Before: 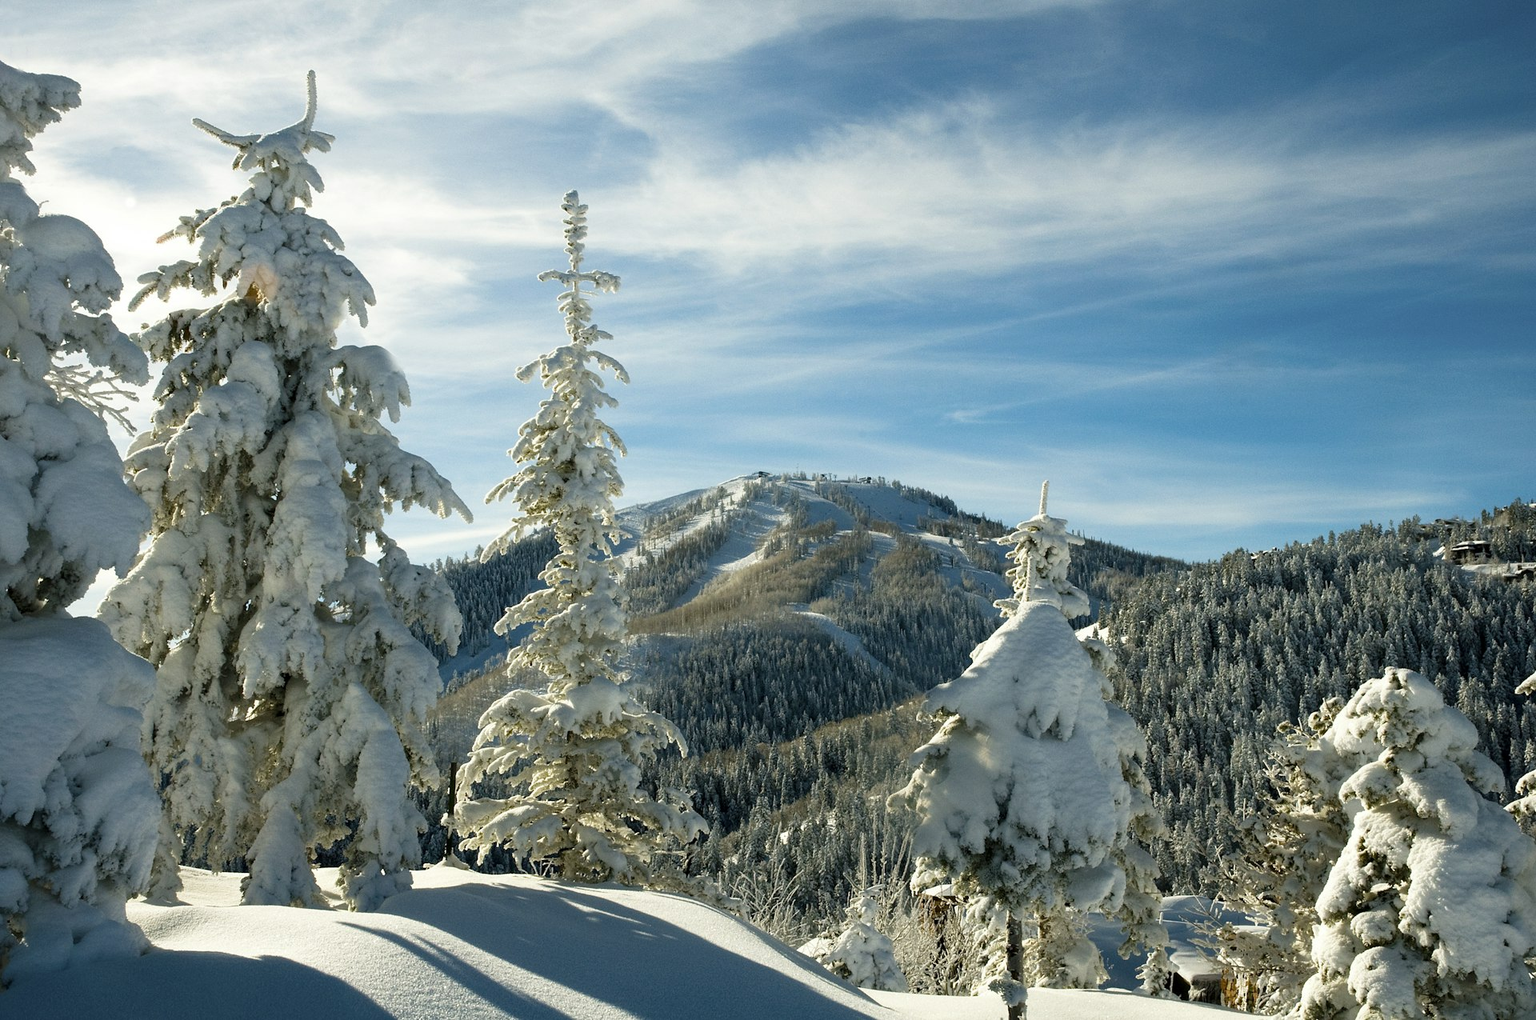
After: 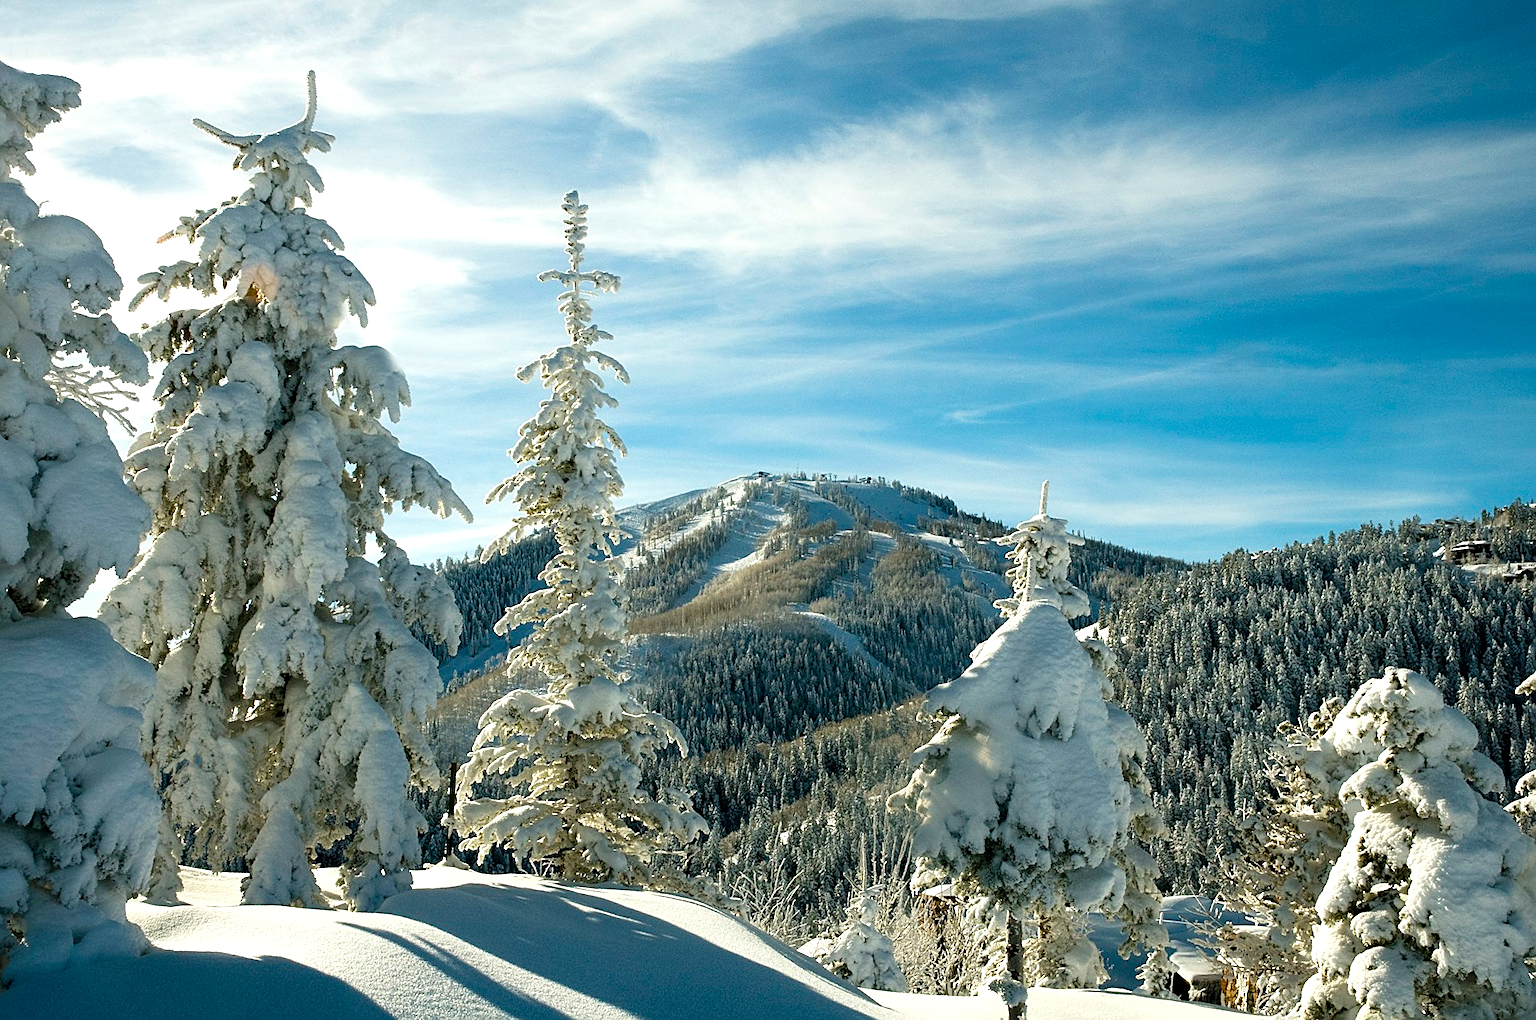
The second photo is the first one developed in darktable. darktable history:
exposure: exposure 0.3 EV, compensate highlight preservation false
sharpen: on, module defaults
haze removal: strength 0.013, distance 0.256, compatibility mode true, adaptive false
